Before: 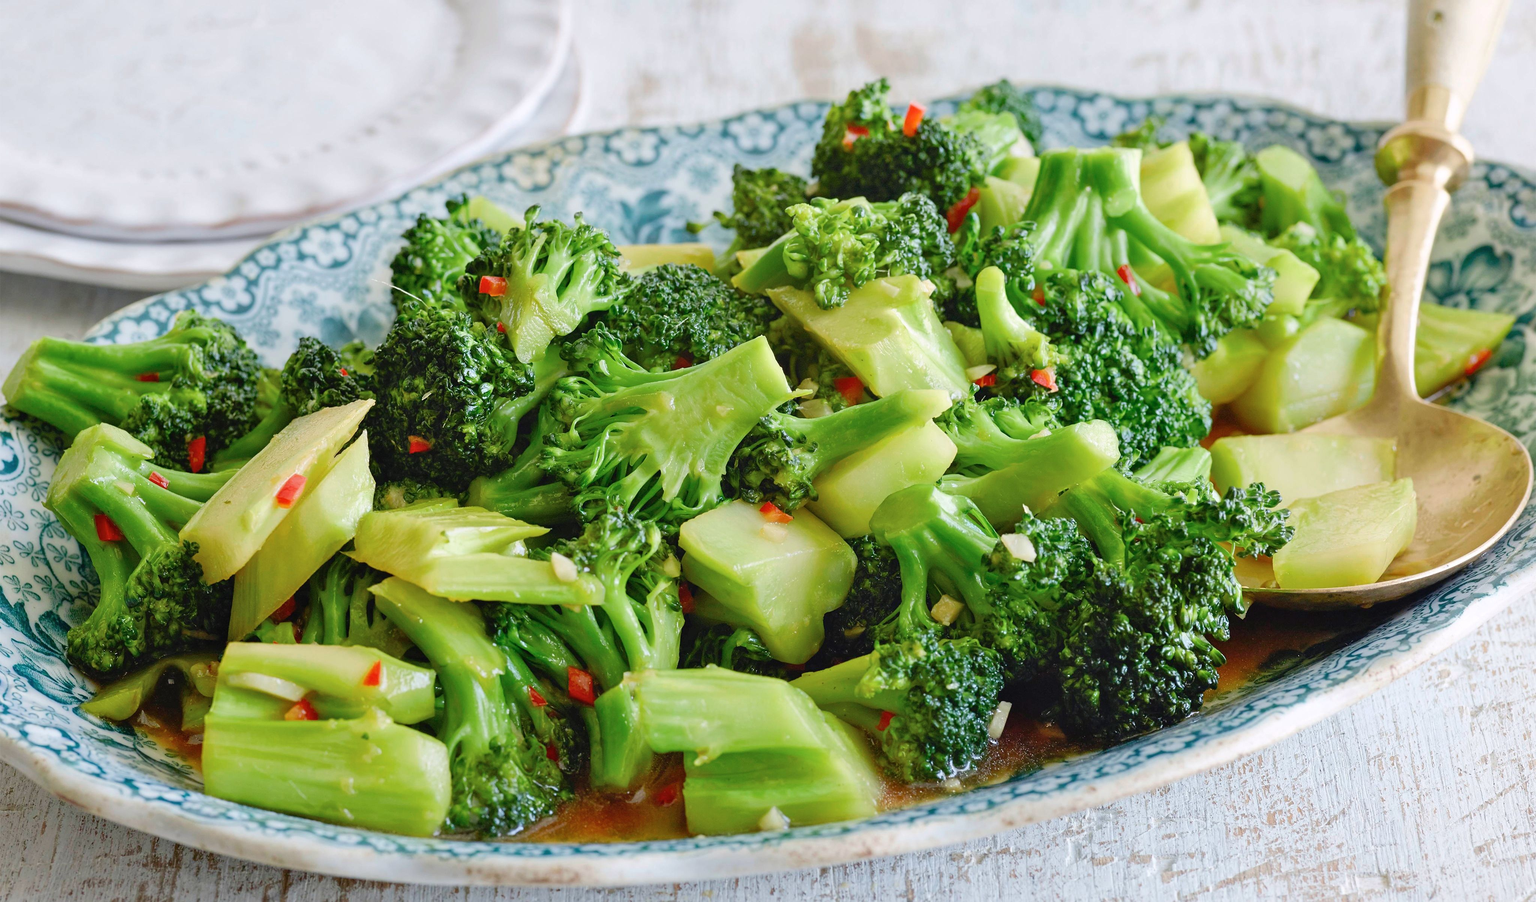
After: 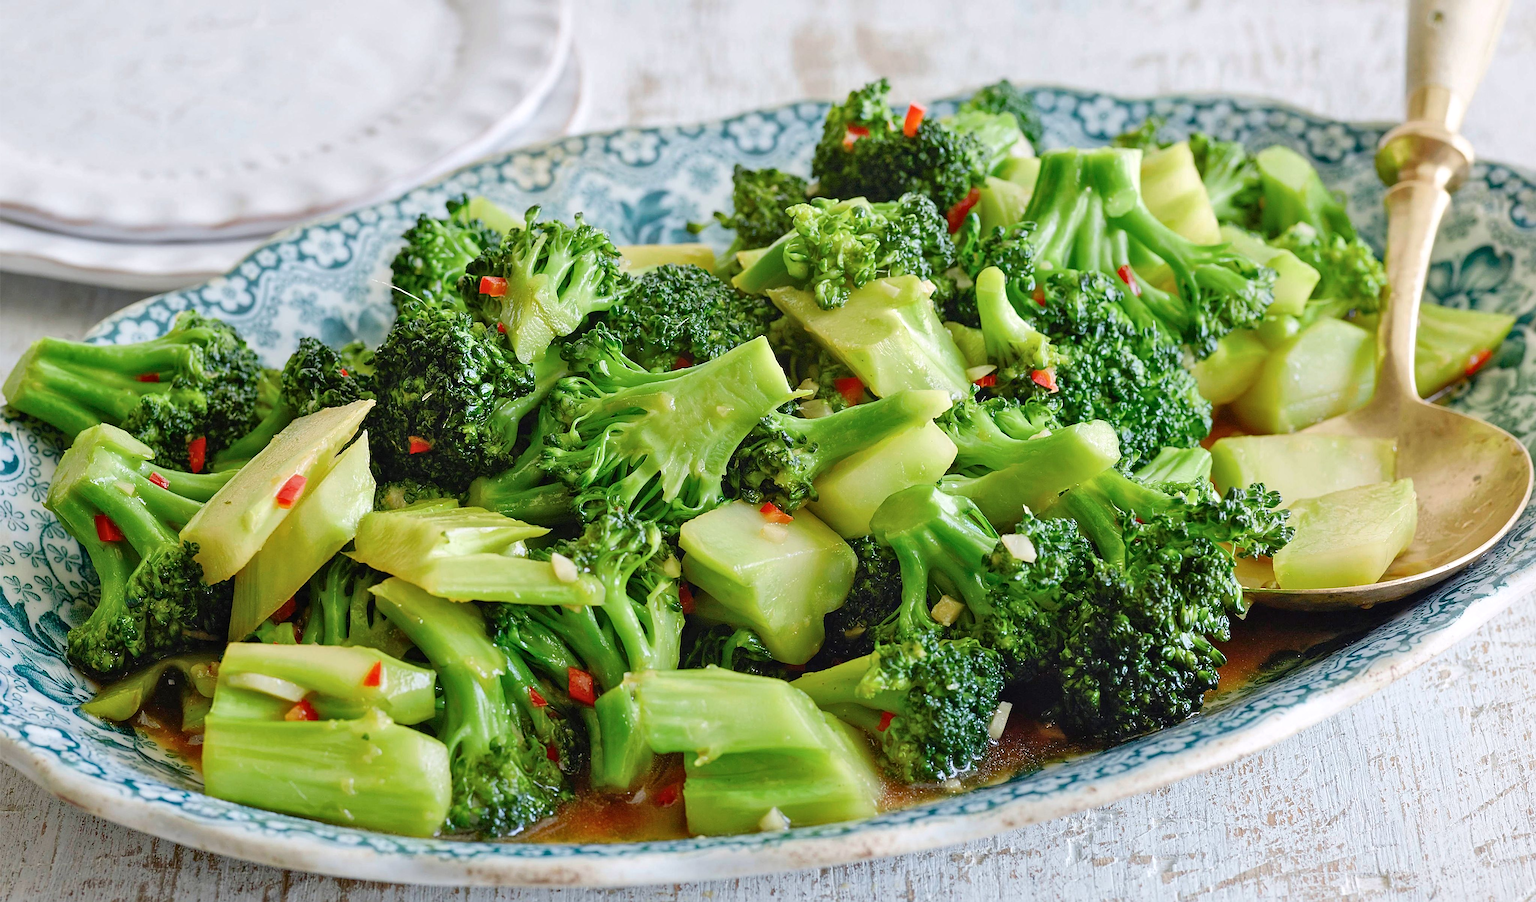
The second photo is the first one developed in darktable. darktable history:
sharpen: on, module defaults
local contrast: mode bilateral grid, contrast 20, coarseness 51, detail 119%, midtone range 0.2
